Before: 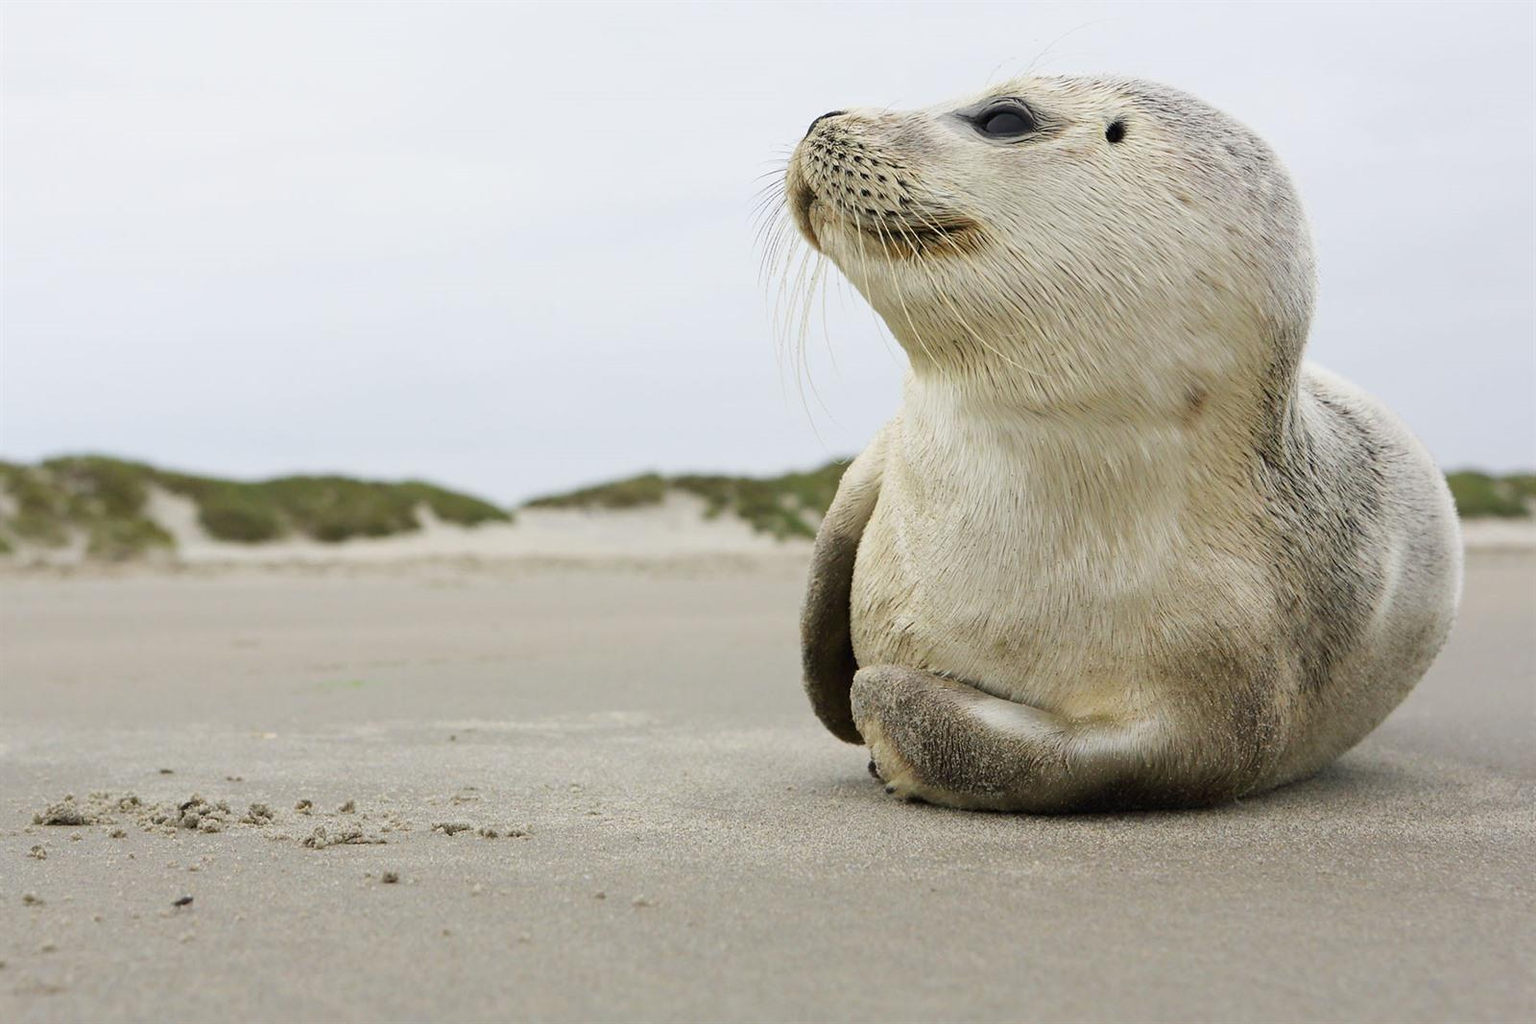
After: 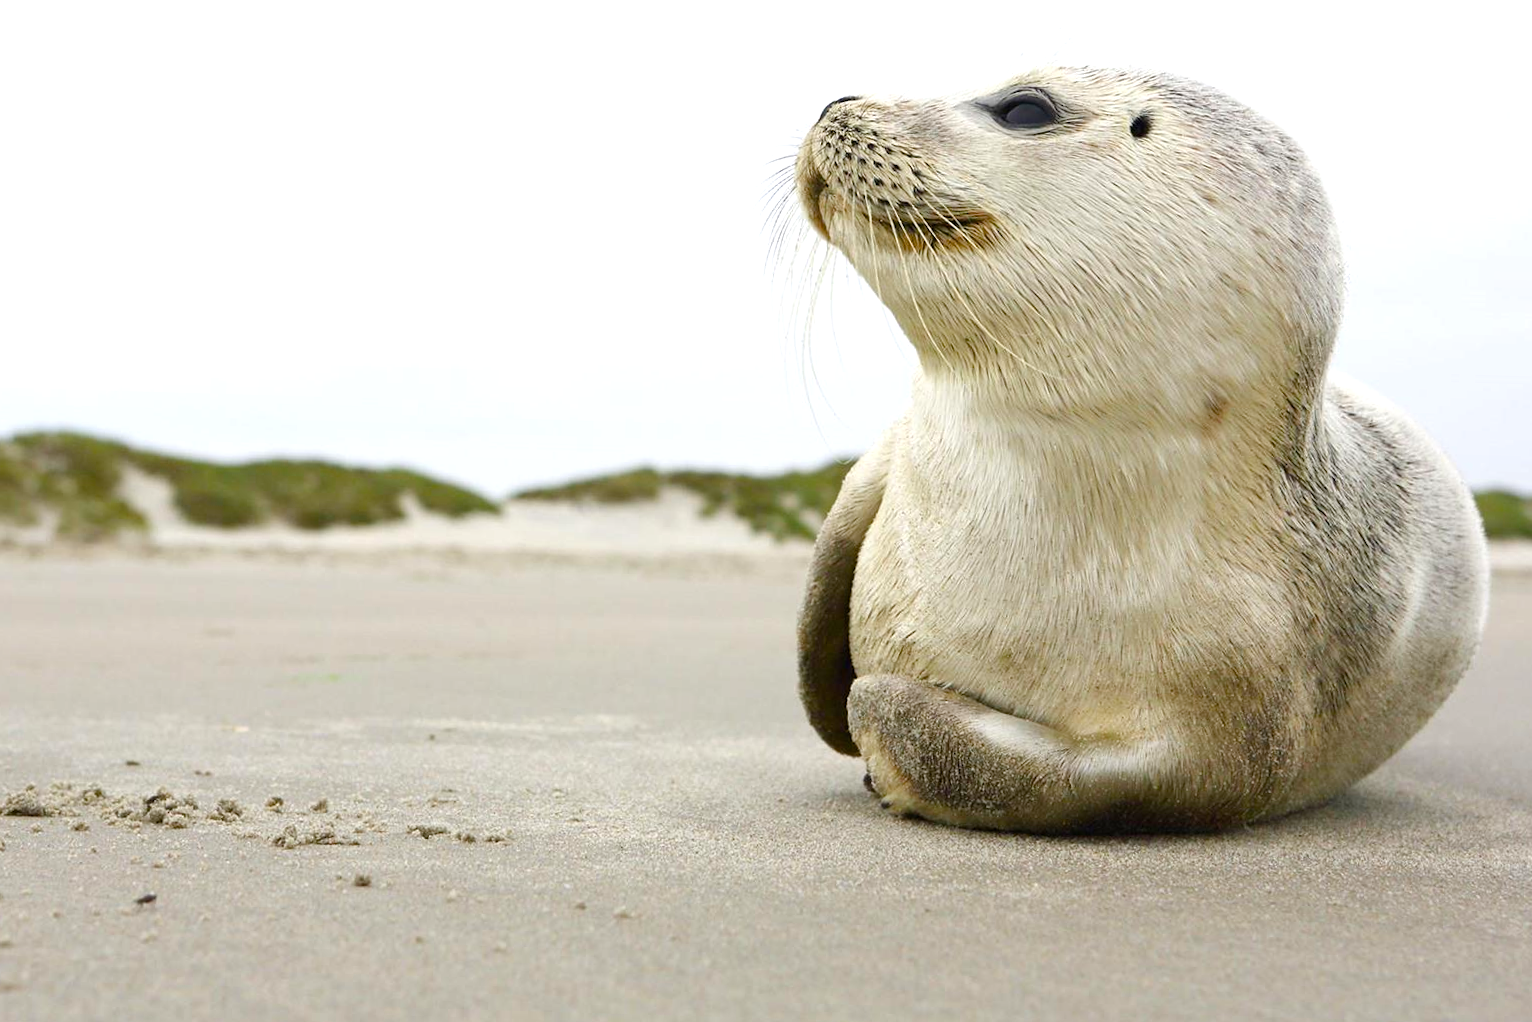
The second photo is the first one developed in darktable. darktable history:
color balance rgb: perceptual saturation grading › global saturation 25%, perceptual saturation grading › highlights -50%, perceptual saturation grading › shadows 30%, perceptual brilliance grading › global brilliance 12%, global vibrance 20%
crop and rotate: angle -1.69°
